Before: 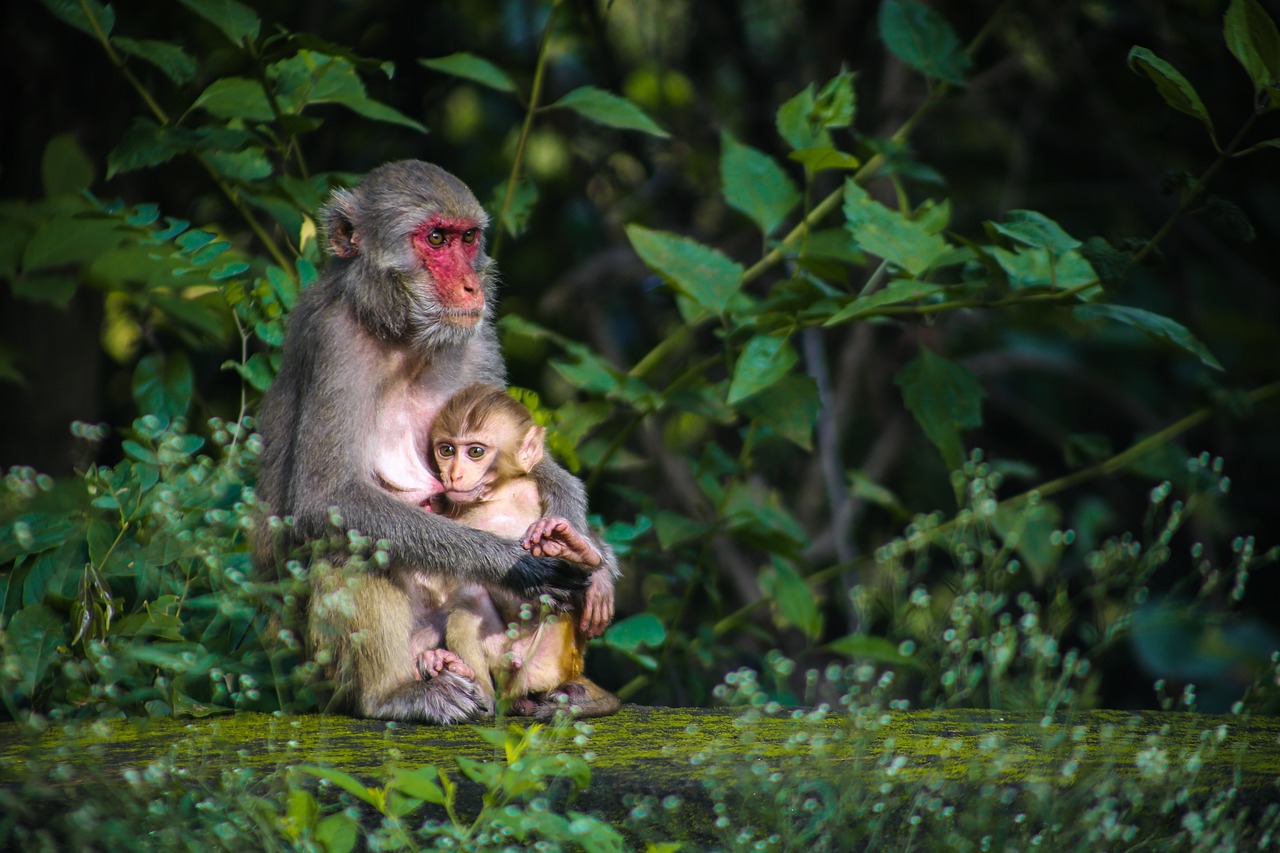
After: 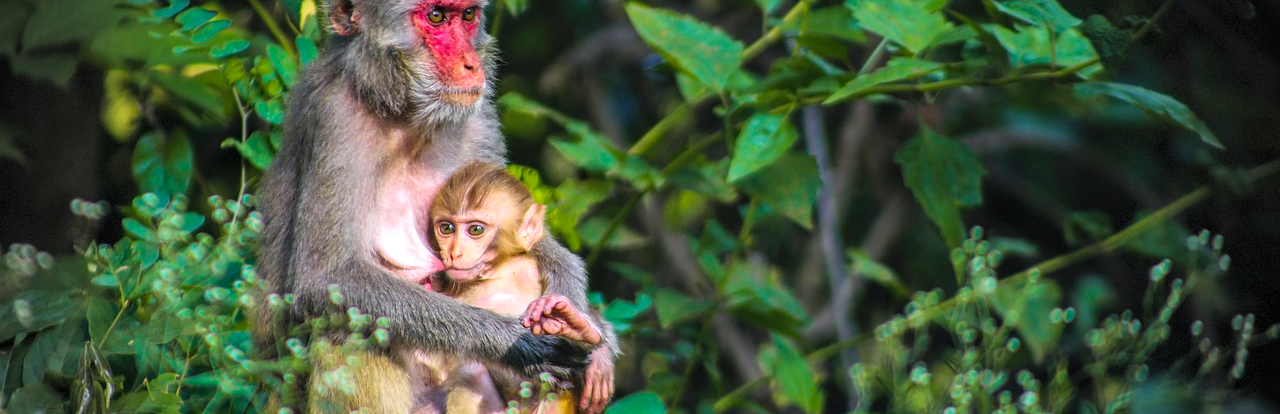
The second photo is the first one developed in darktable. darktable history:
local contrast: on, module defaults
crop and rotate: top 26.24%, bottom 25.189%
vignetting: fall-off start 76.89%, fall-off radius 26.16%, brightness -0.21, width/height ratio 0.973, dithering 8-bit output
contrast brightness saturation: contrast 0.067, brightness 0.179, saturation 0.417
